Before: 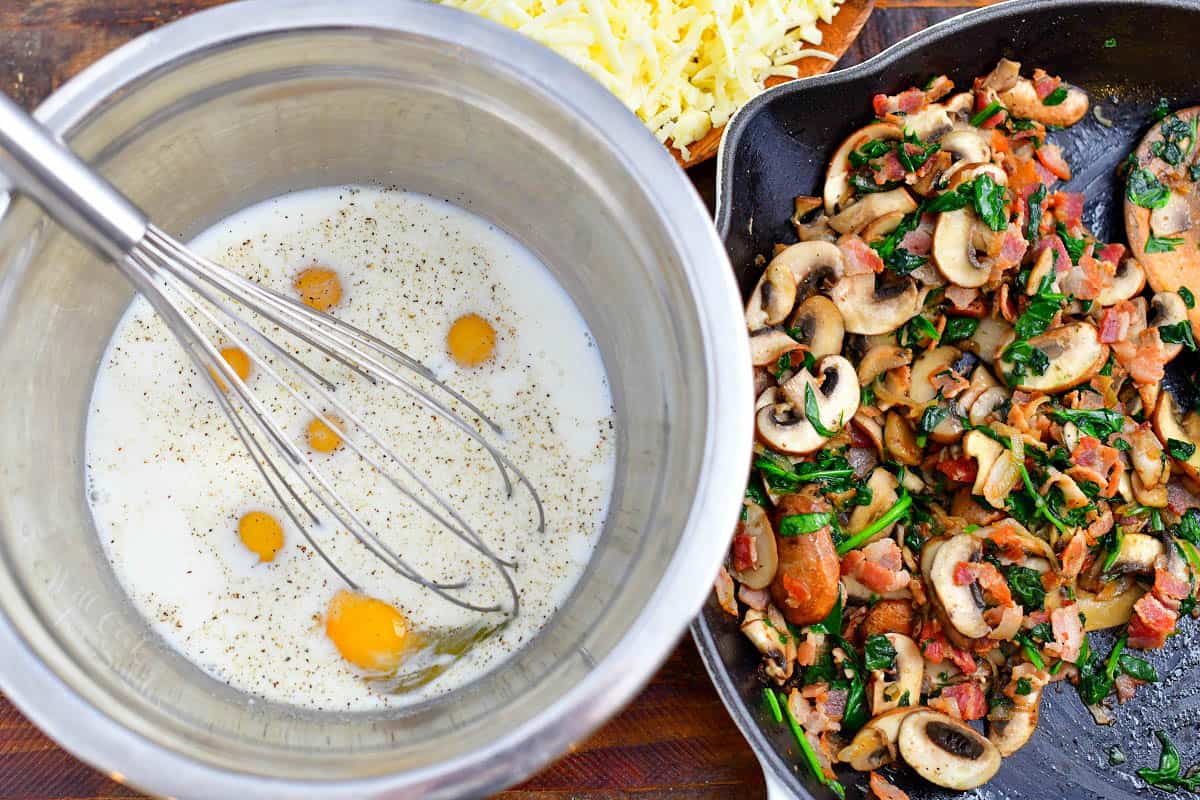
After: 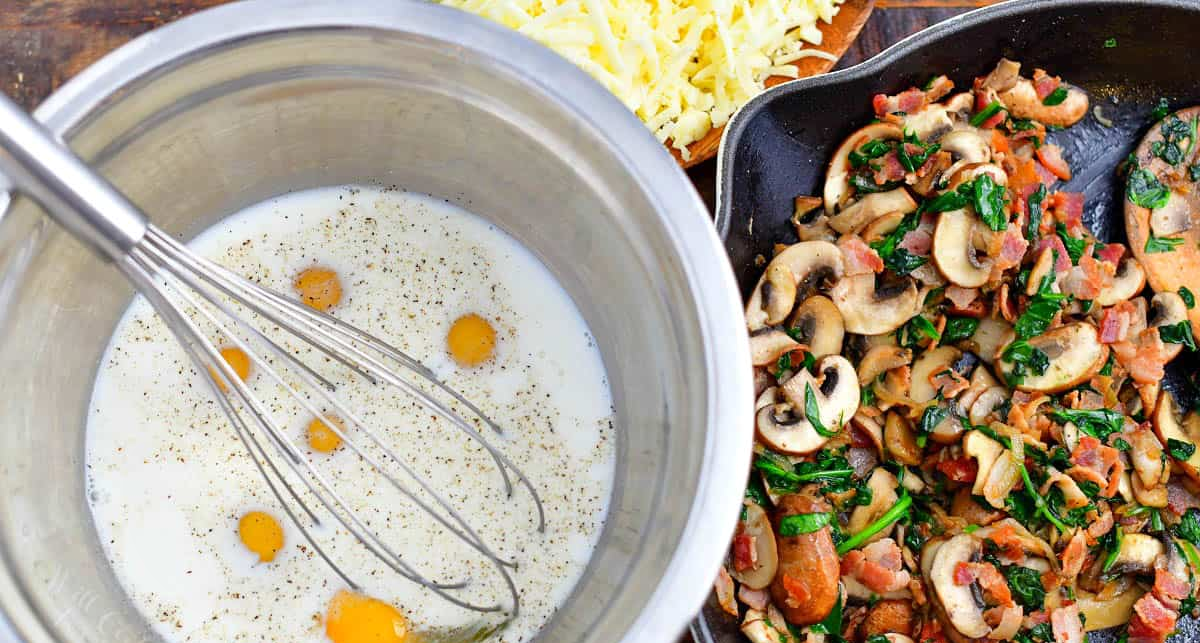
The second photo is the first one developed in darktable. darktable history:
tone equalizer: mask exposure compensation -0.497 EV
crop: bottom 19.544%
